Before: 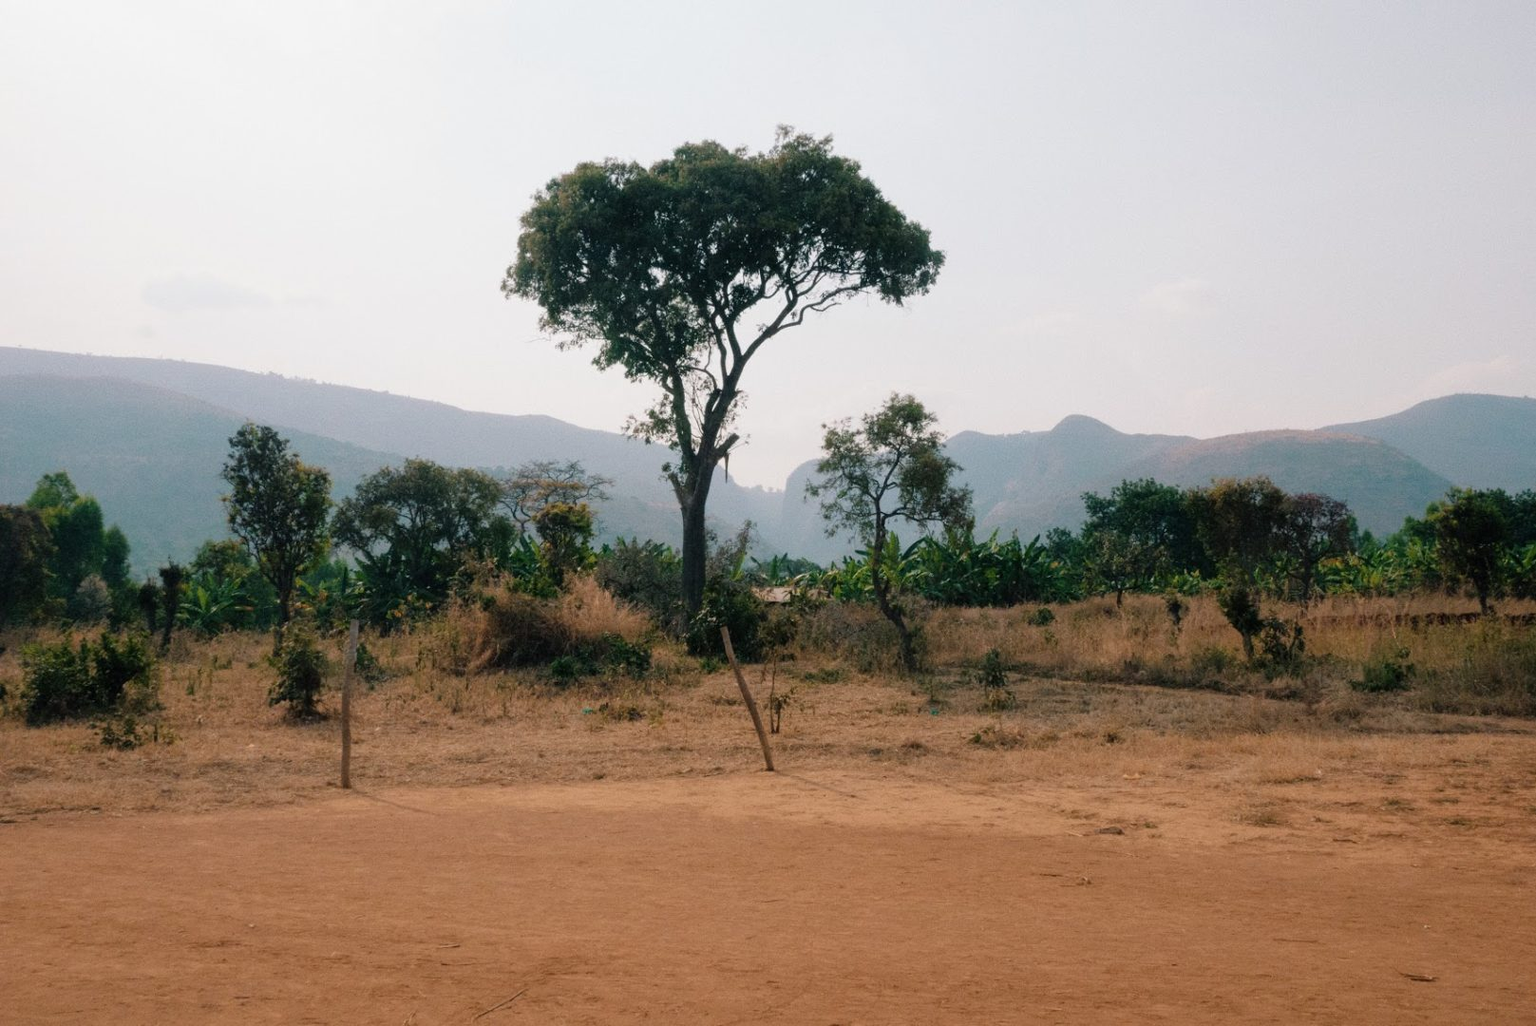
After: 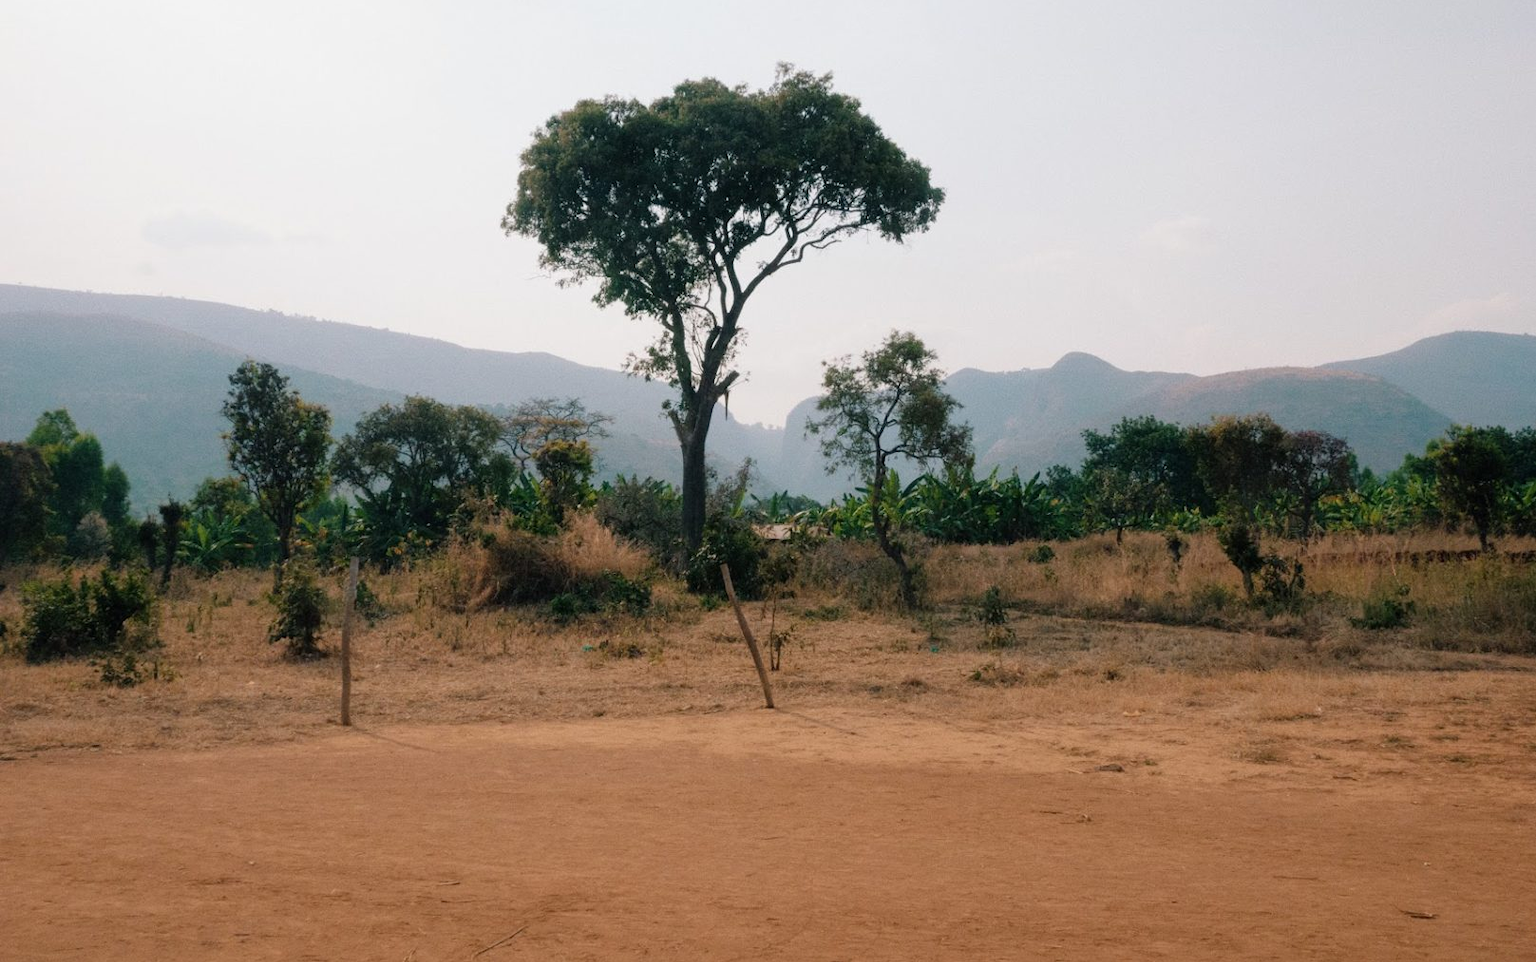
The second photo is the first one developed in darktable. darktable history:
crop and rotate: top 6.201%
